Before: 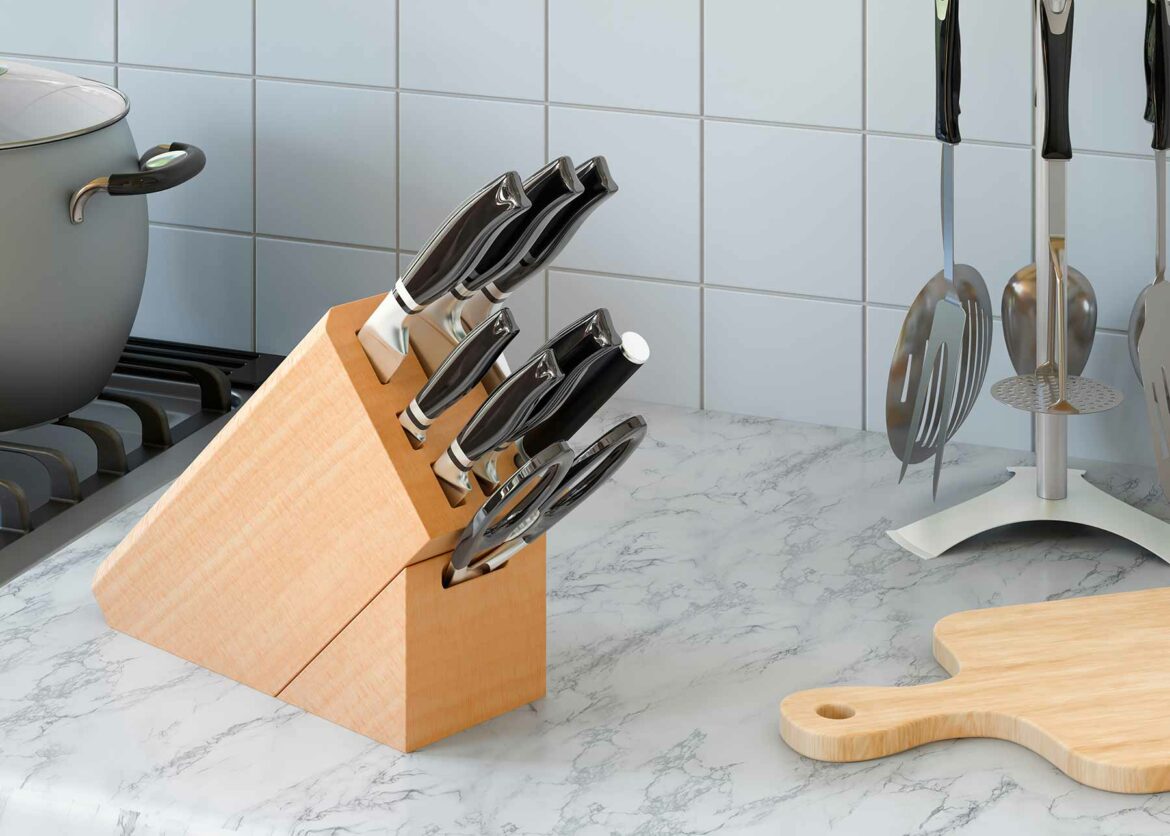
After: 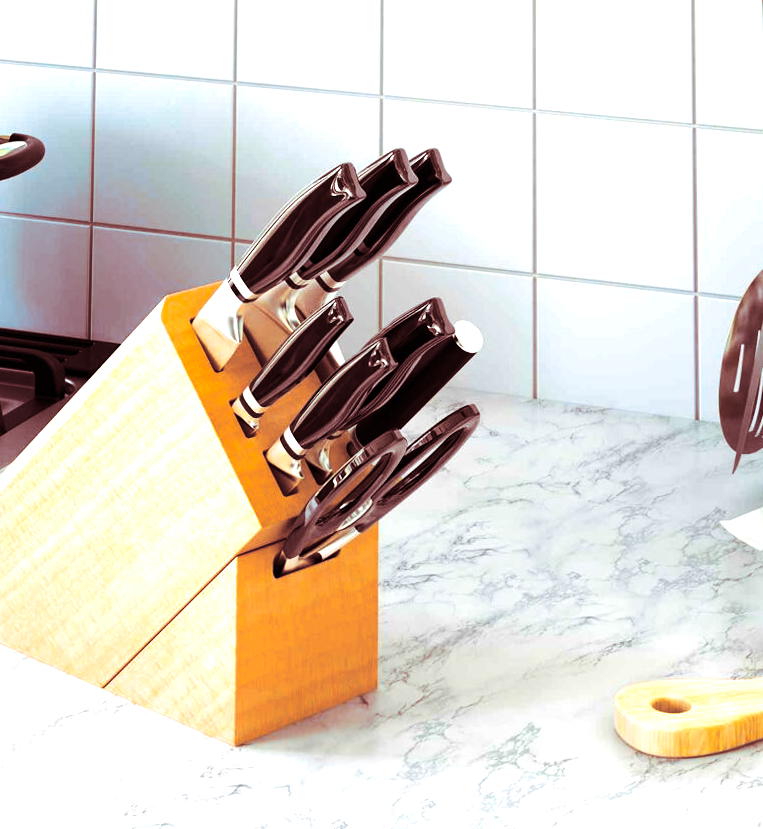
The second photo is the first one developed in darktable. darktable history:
tone equalizer: -8 EV -1.08 EV, -7 EV -1.01 EV, -6 EV -0.867 EV, -5 EV -0.578 EV, -3 EV 0.578 EV, -2 EV 0.867 EV, -1 EV 1.01 EV, +0 EV 1.08 EV, edges refinement/feathering 500, mask exposure compensation -1.57 EV, preserve details no
split-toning: highlights › saturation 0, balance -61.83
color balance rgb: linear chroma grading › global chroma 15%, perceptual saturation grading › global saturation 30%
rotate and perspective: rotation 0.226°, lens shift (vertical) -0.042, crop left 0.023, crop right 0.982, crop top 0.006, crop bottom 0.994
crop and rotate: left 13.409%, right 19.924%
